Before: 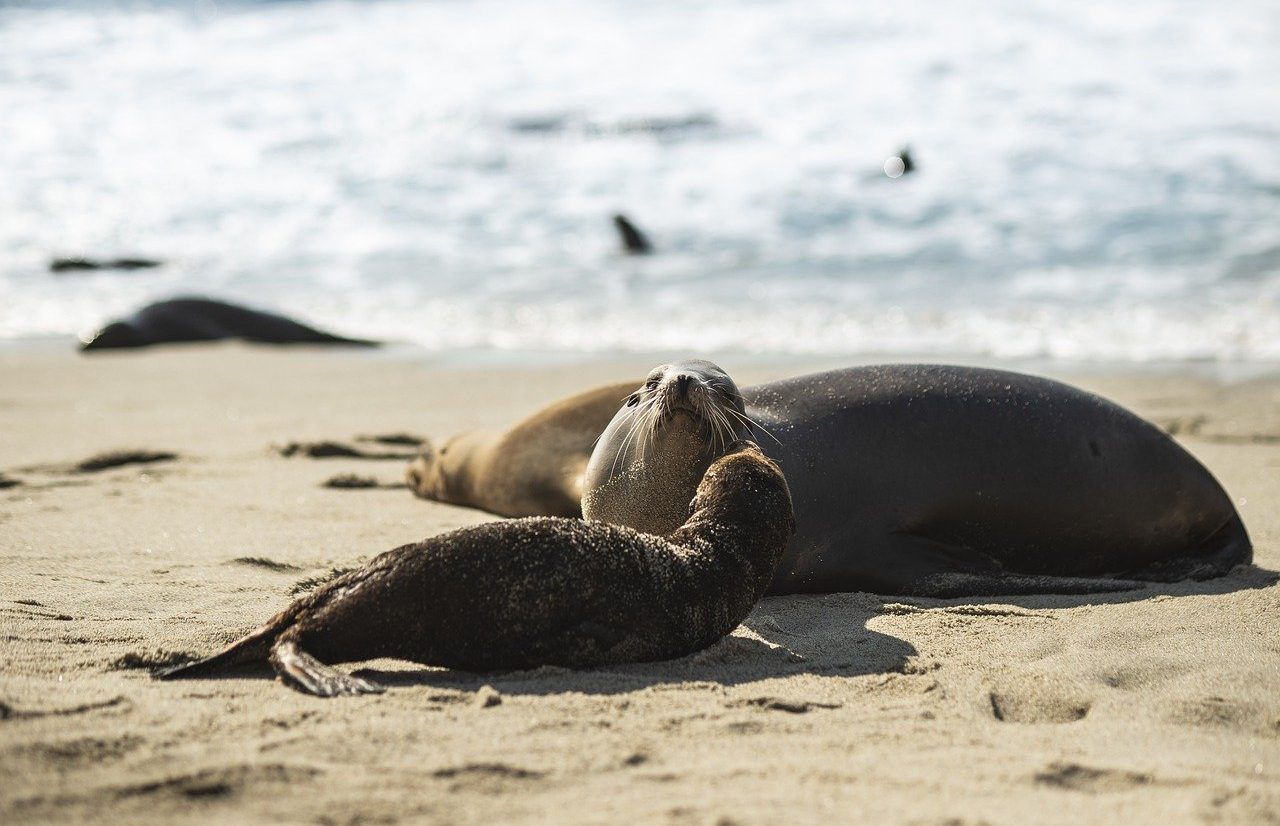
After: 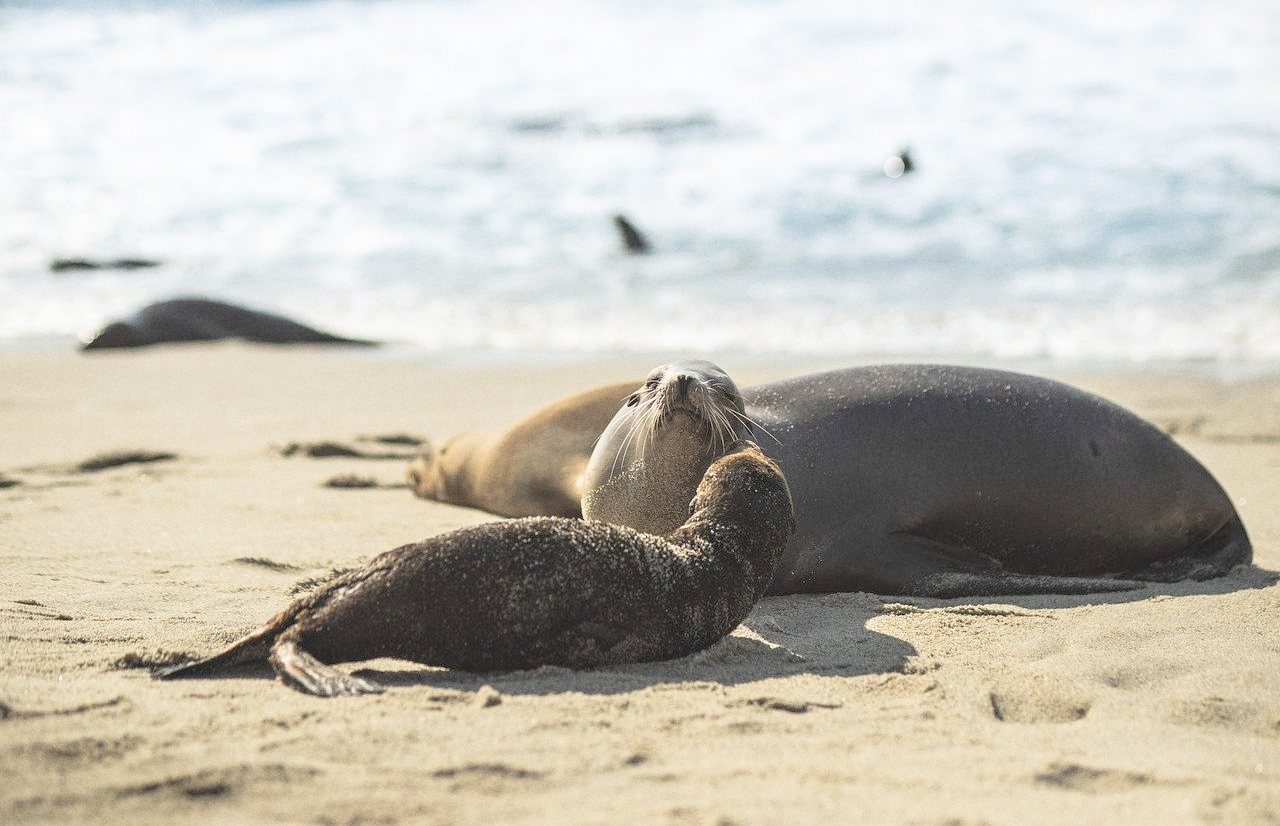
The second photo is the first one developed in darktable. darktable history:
grain: coarseness 0.09 ISO
contrast brightness saturation: brightness 0.28
